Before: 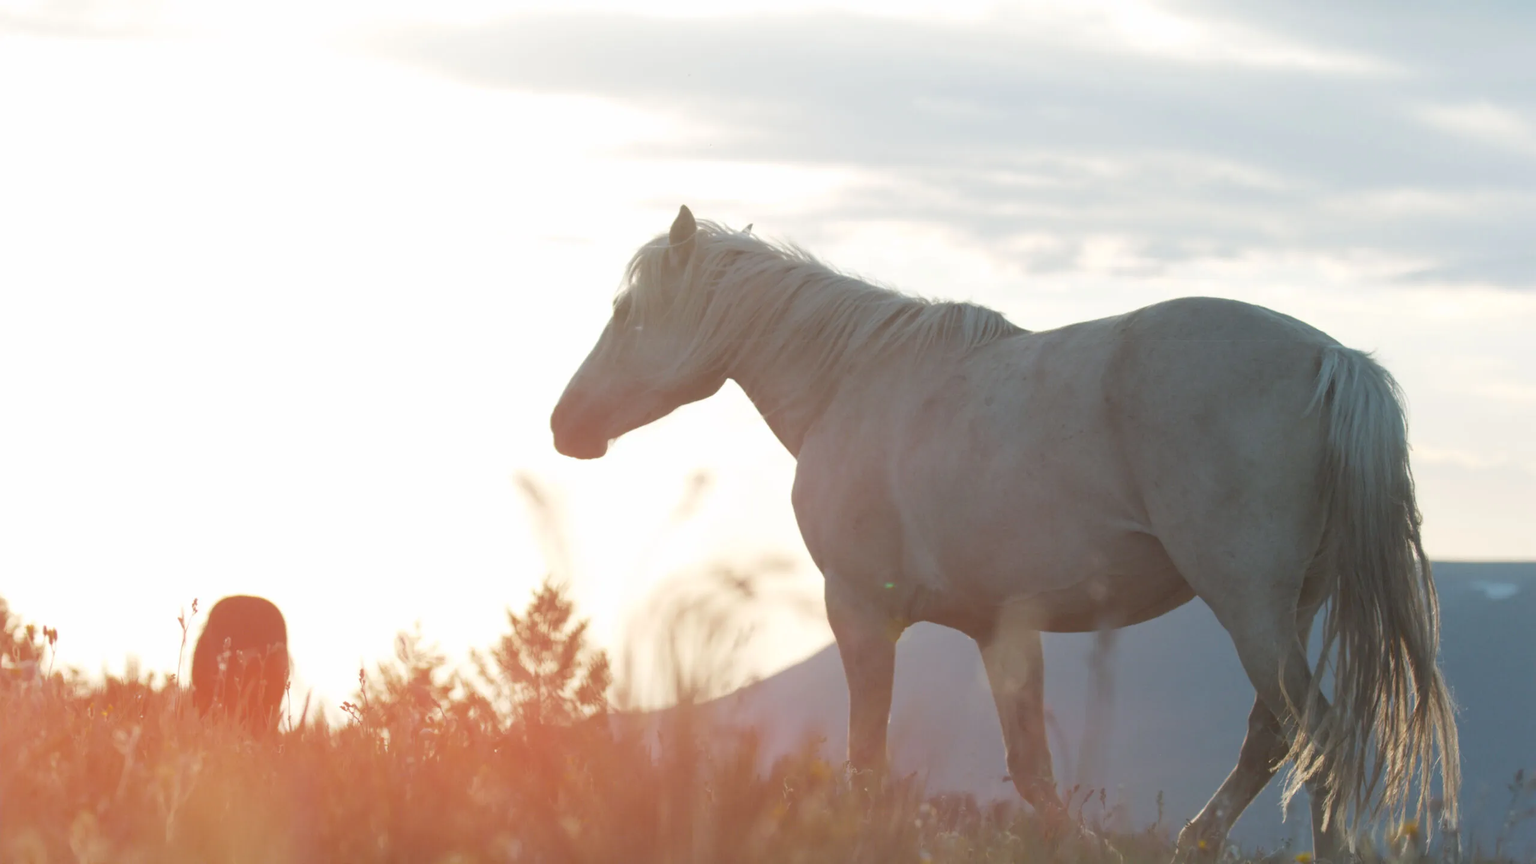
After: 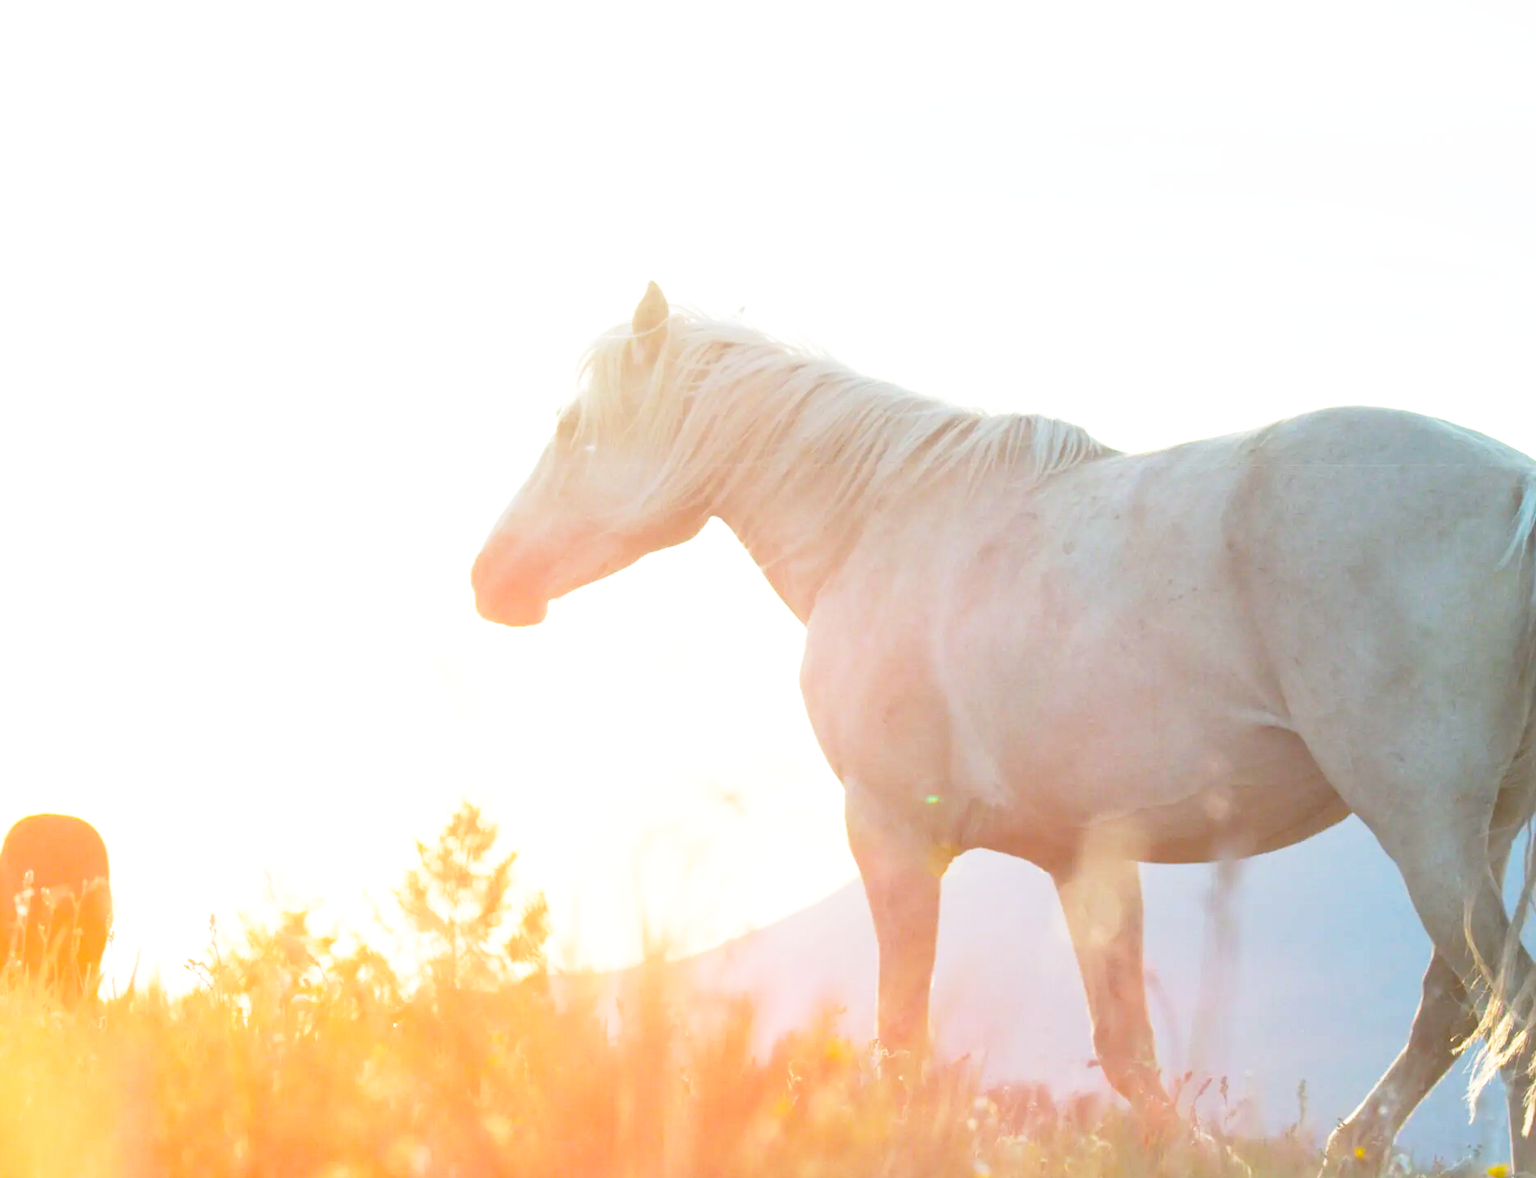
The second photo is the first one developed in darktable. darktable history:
base curve: curves: ch0 [(0, 0) (0.012, 0.01) (0.073, 0.168) (0.31, 0.711) (0.645, 0.957) (1, 1)], preserve colors none
crop: left 13.443%, right 13.31%
exposure: exposure 0.426 EV, compensate highlight preservation false
color balance rgb: linear chroma grading › global chroma 33.4%
